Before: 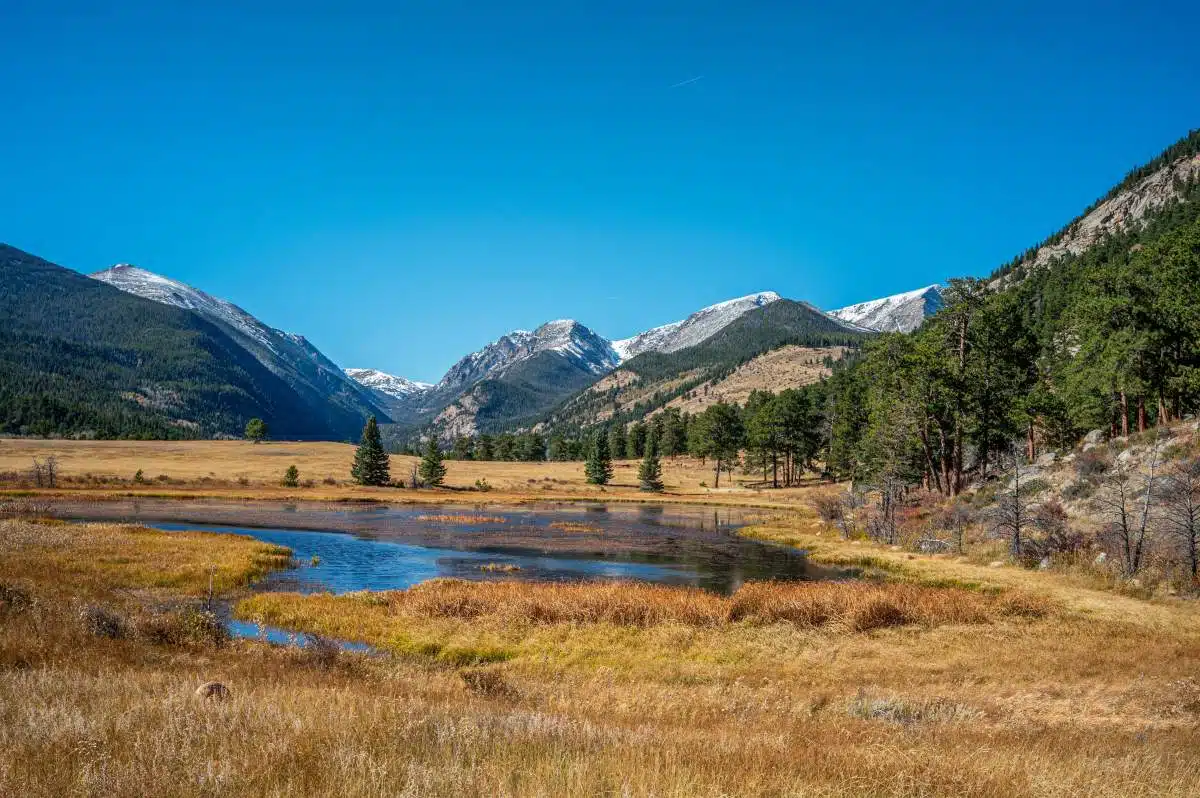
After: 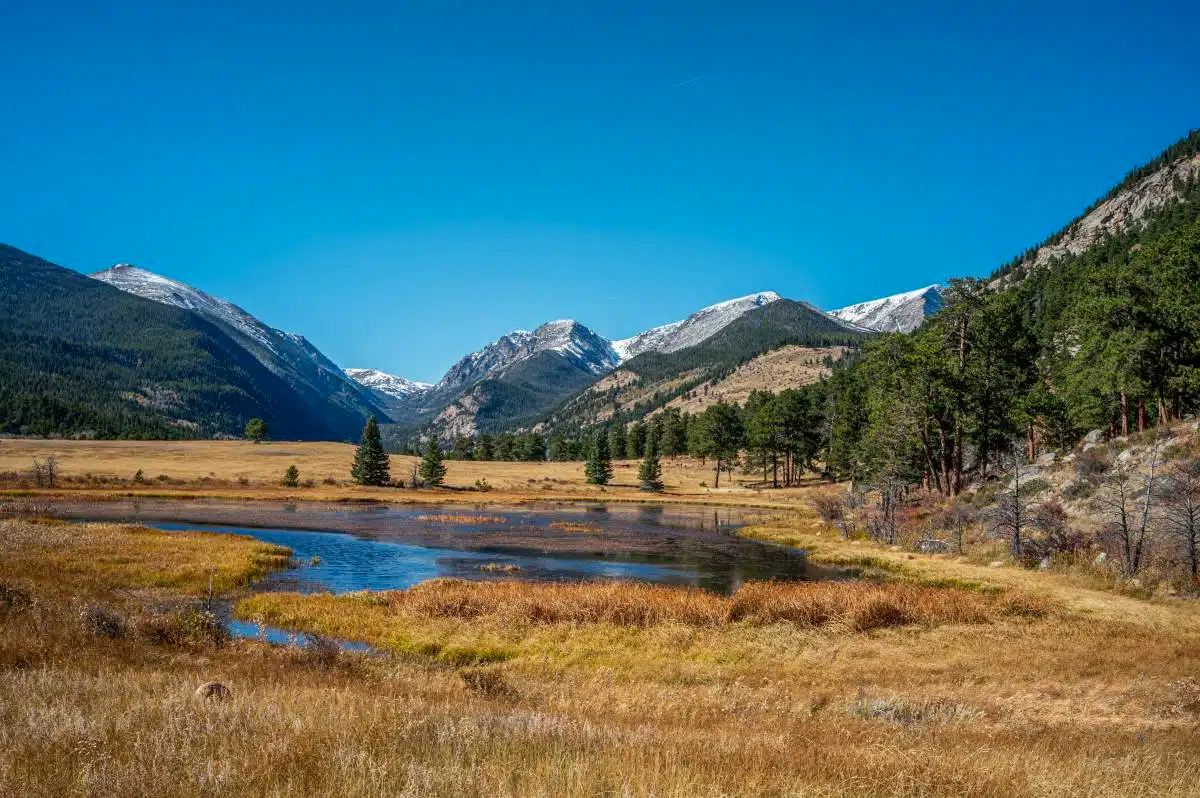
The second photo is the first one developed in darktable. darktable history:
contrast brightness saturation: contrast 0.03, brightness -0.038
color calibration: gray › normalize channels true, illuminant same as pipeline (D50), adaptation none (bypass), x 0.333, y 0.334, temperature 5018.41 K, gamut compression 0.01
